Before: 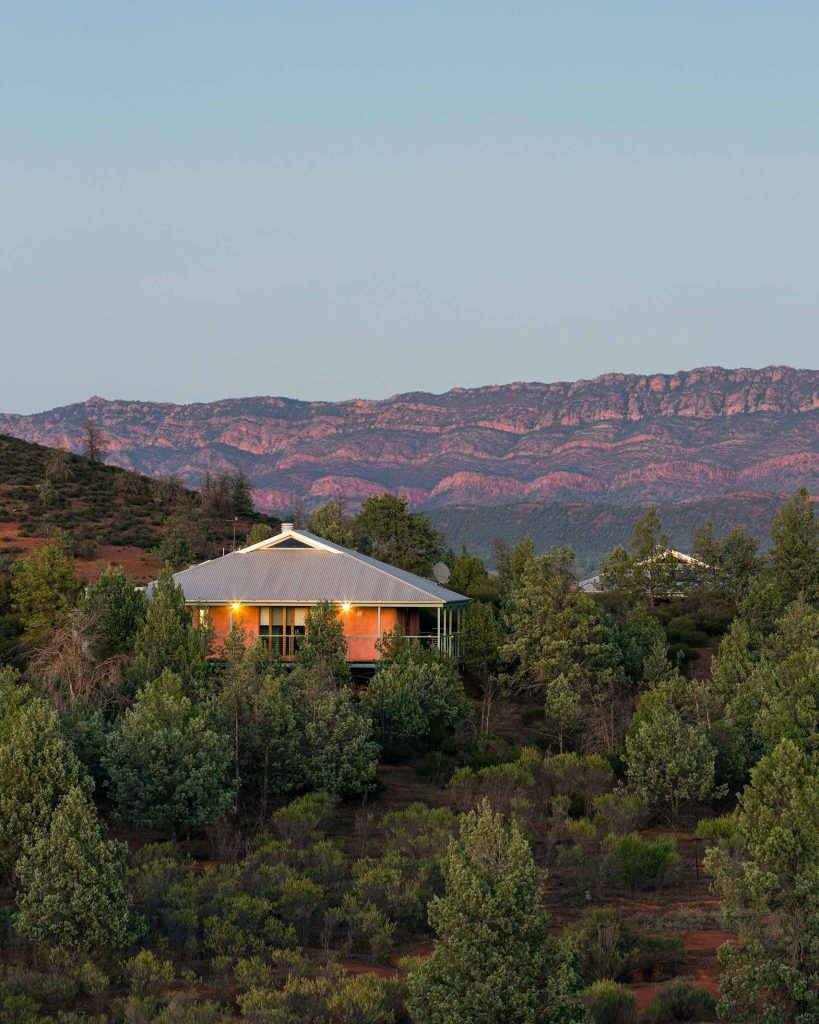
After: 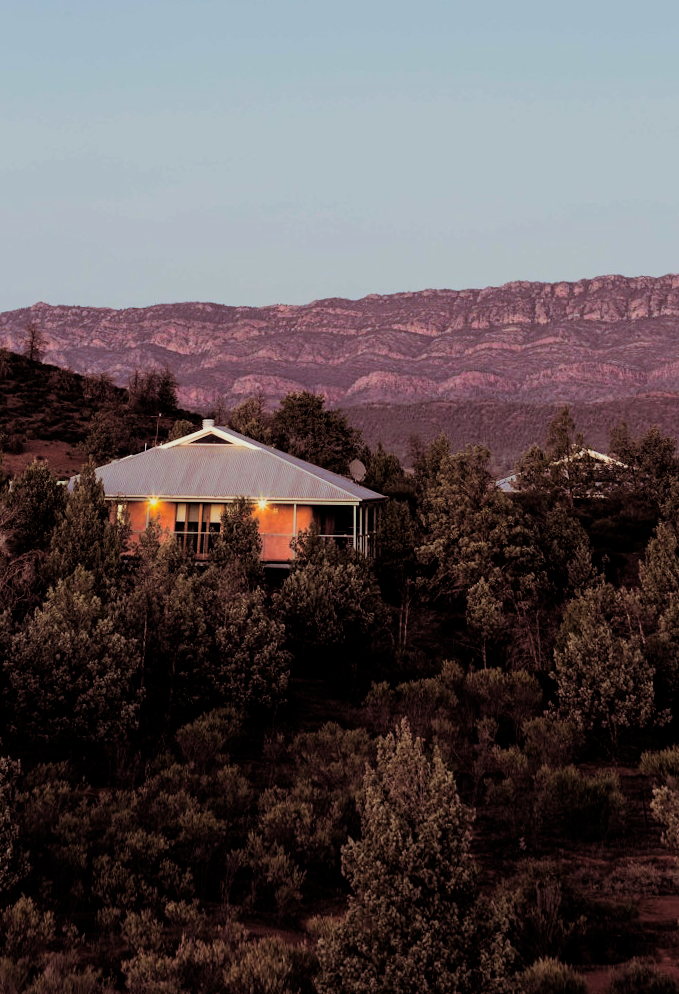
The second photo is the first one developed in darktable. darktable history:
filmic rgb: black relative exposure -5 EV, hardness 2.88, contrast 1.3, highlights saturation mix -30%
rotate and perspective: rotation 0.72°, lens shift (vertical) -0.352, lens shift (horizontal) -0.051, crop left 0.152, crop right 0.859, crop top 0.019, crop bottom 0.964
tone equalizer: on, module defaults
split-toning: on, module defaults
